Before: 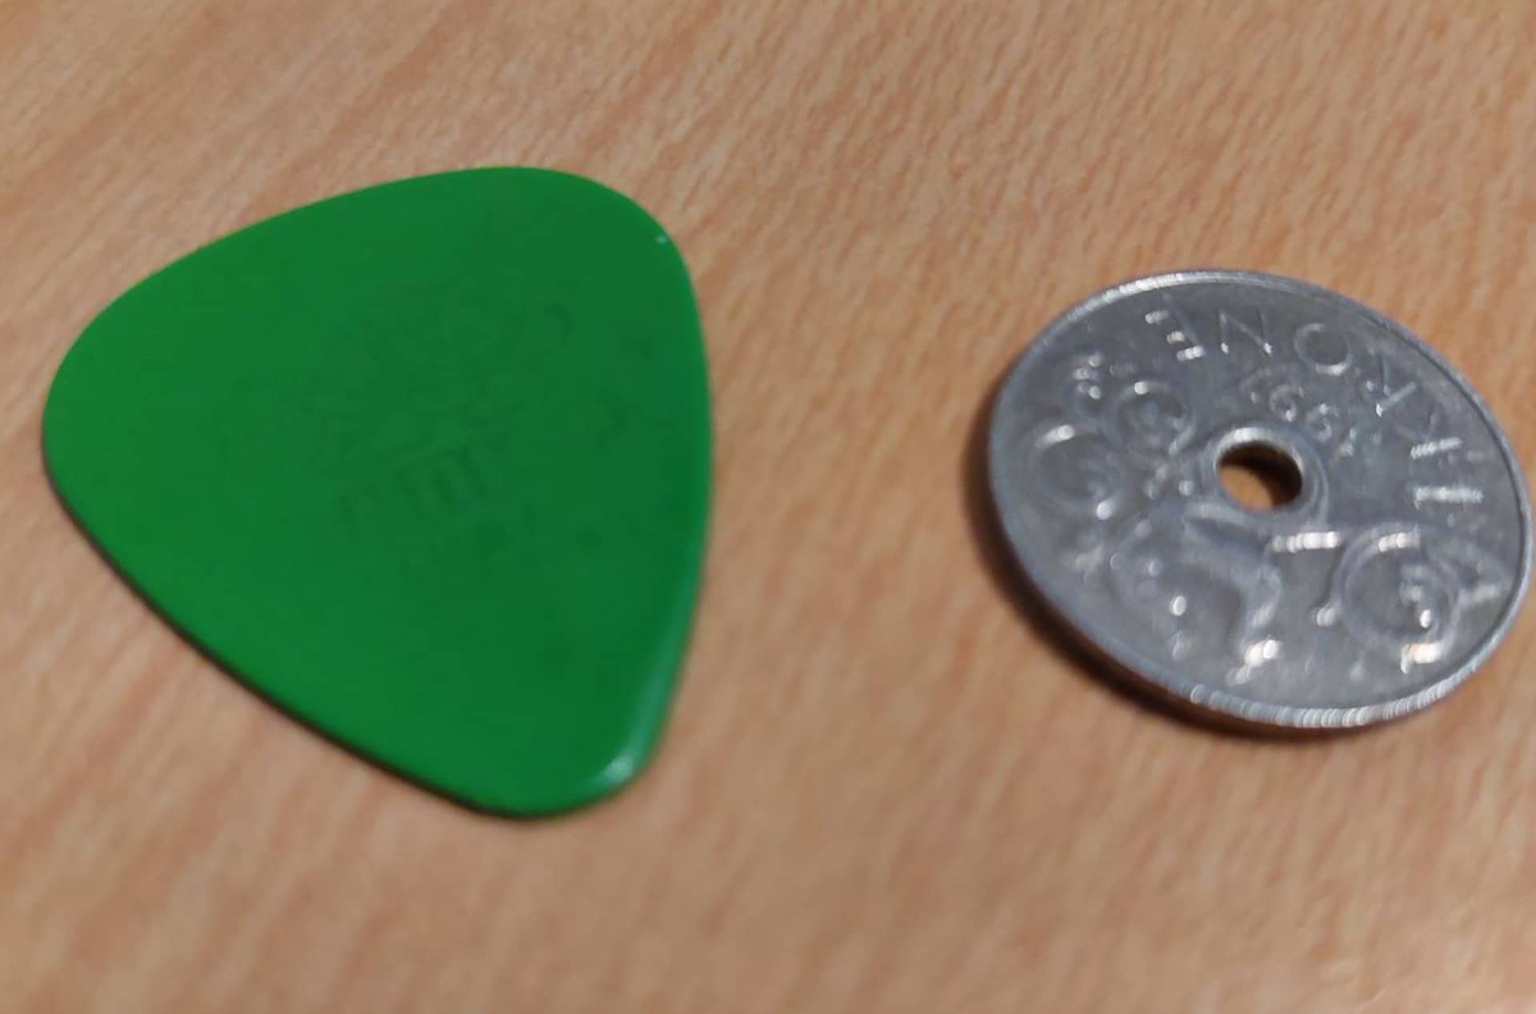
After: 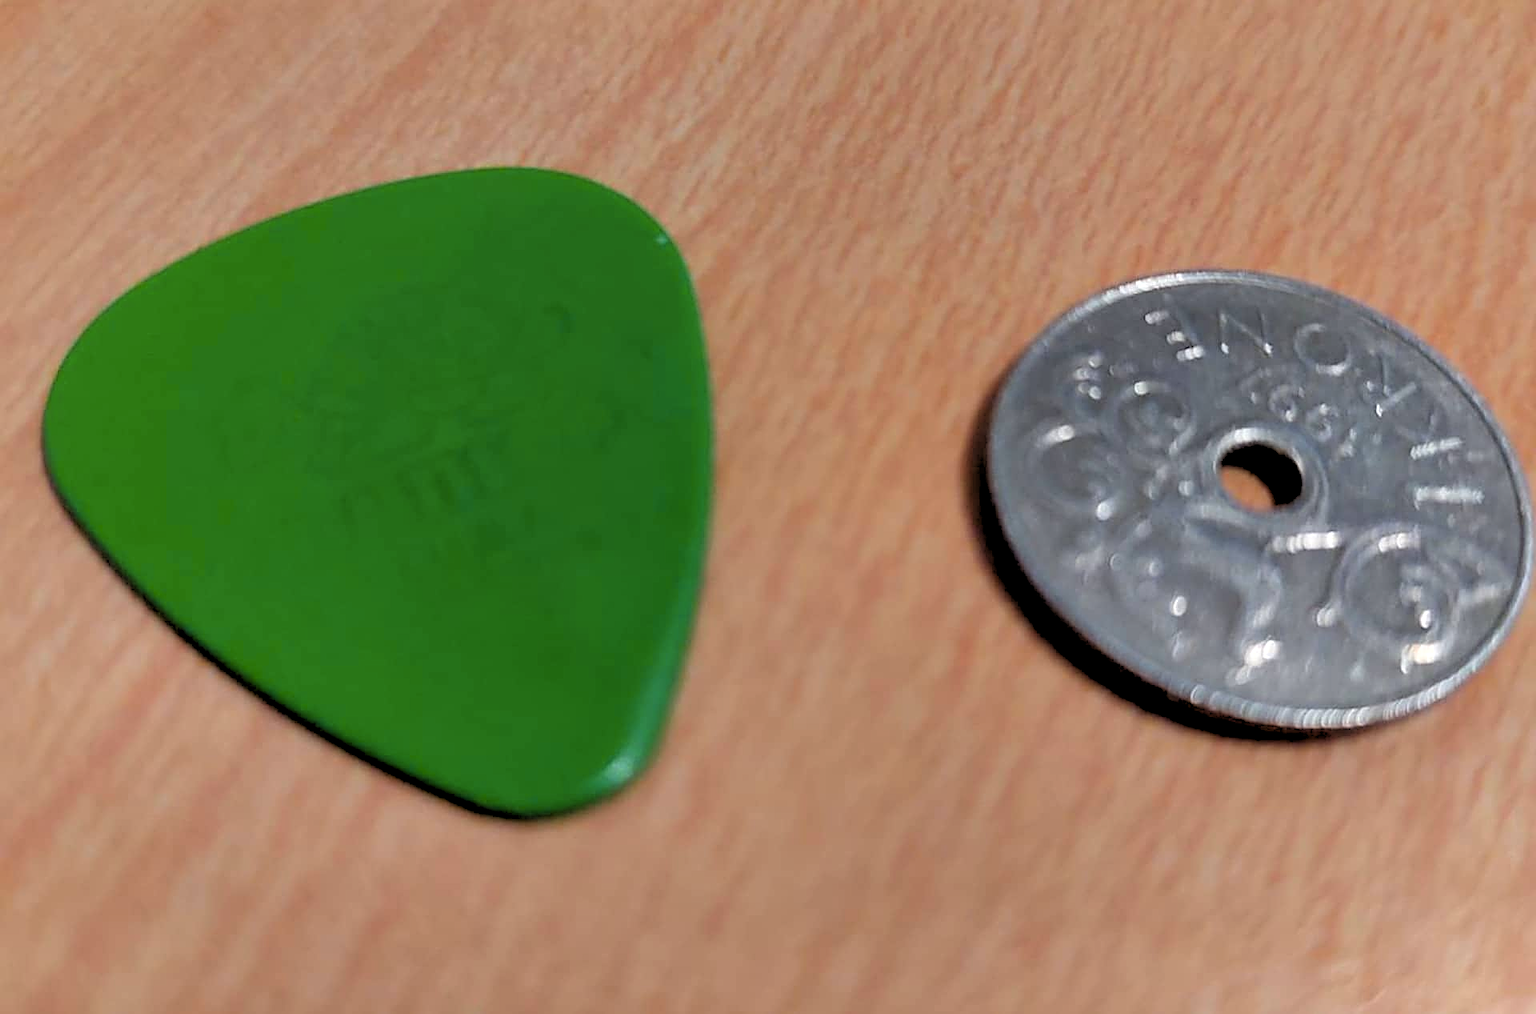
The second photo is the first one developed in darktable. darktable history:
rgb levels: levels [[0.029, 0.461, 0.922], [0, 0.5, 1], [0, 0.5, 1]]
exposure: compensate highlight preservation false
sharpen: amount 0.75
color zones: curves: ch1 [(0.235, 0.558) (0.75, 0.5)]; ch2 [(0.25, 0.462) (0.749, 0.457)], mix 25.94%
